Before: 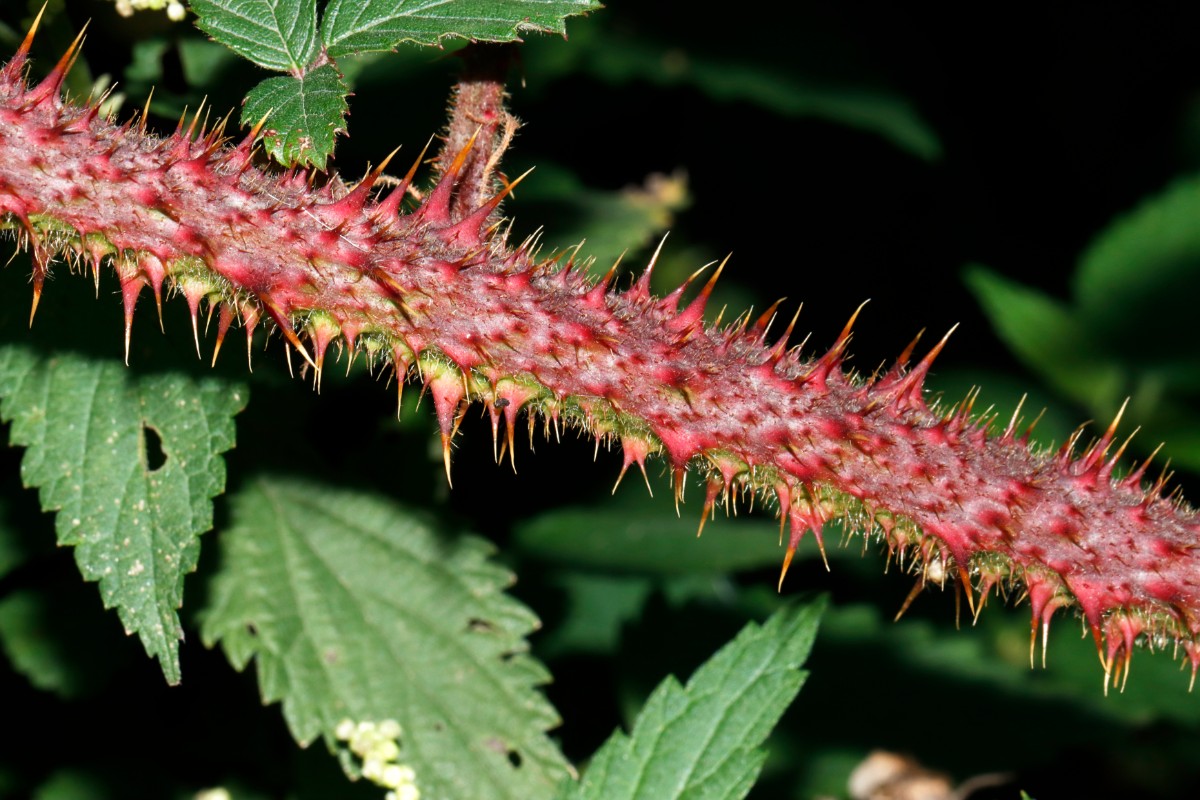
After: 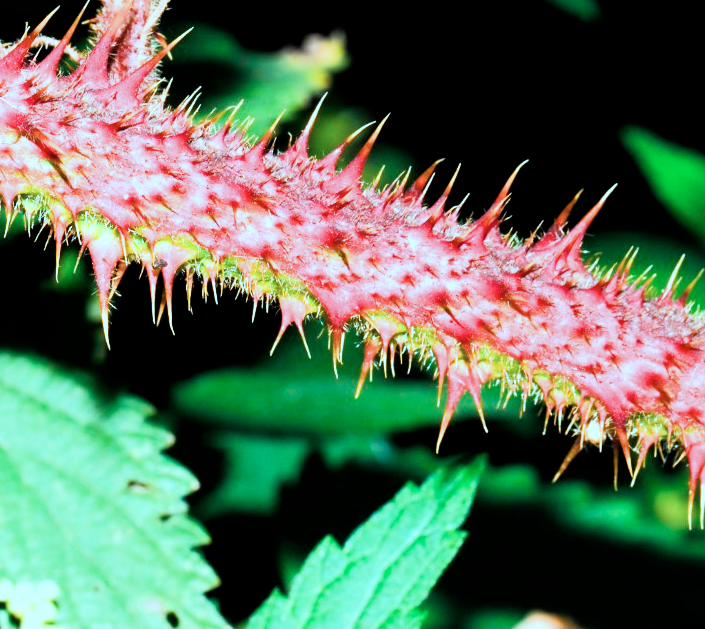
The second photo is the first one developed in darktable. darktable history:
crop and rotate: left 28.571%, top 17.492%, right 12.633%, bottom 3.869%
color balance rgb: perceptual saturation grading › global saturation 0.575%, perceptual brilliance grading › global brilliance 34.376%, perceptual brilliance grading › highlights 50.657%, perceptual brilliance grading › mid-tones 59.819%, perceptual brilliance grading › shadows 34.576%, global vibrance 20%
filmic rgb: middle gray luminance 29.78%, black relative exposure -8.97 EV, white relative exposure 6.99 EV, threshold 5.94 EV, target black luminance 0%, hardness 2.94, latitude 1.35%, contrast 0.962, highlights saturation mix 5.21%, shadows ↔ highlights balance 11.4%, enable highlight reconstruction true
color calibration: illuminant as shot in camera, x 0.359, y 0.362, temperature 4582.31 K
color correction: highlights a* -10.65, highlights b* -19.61
